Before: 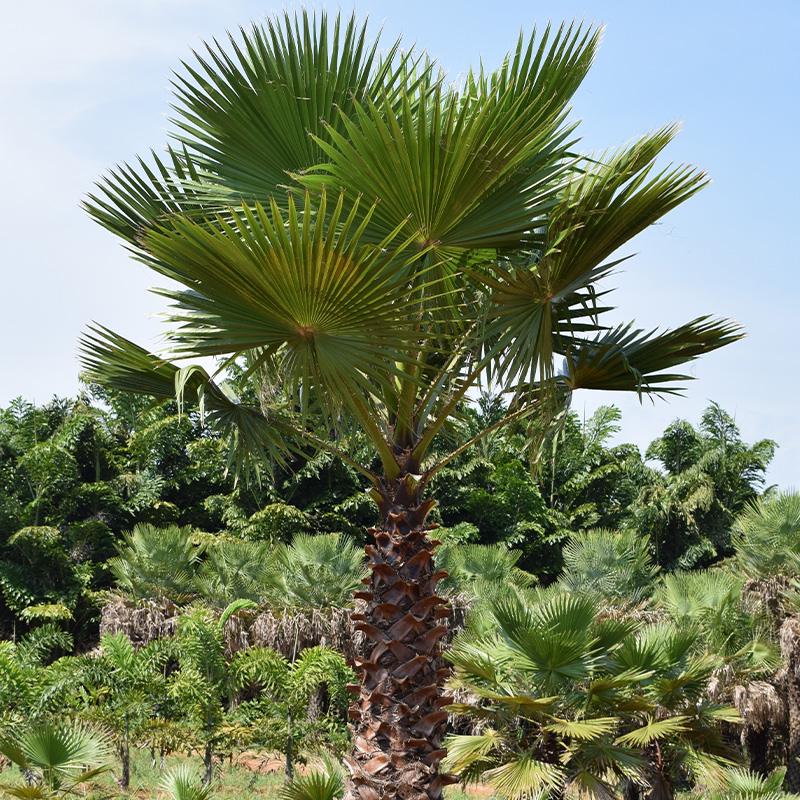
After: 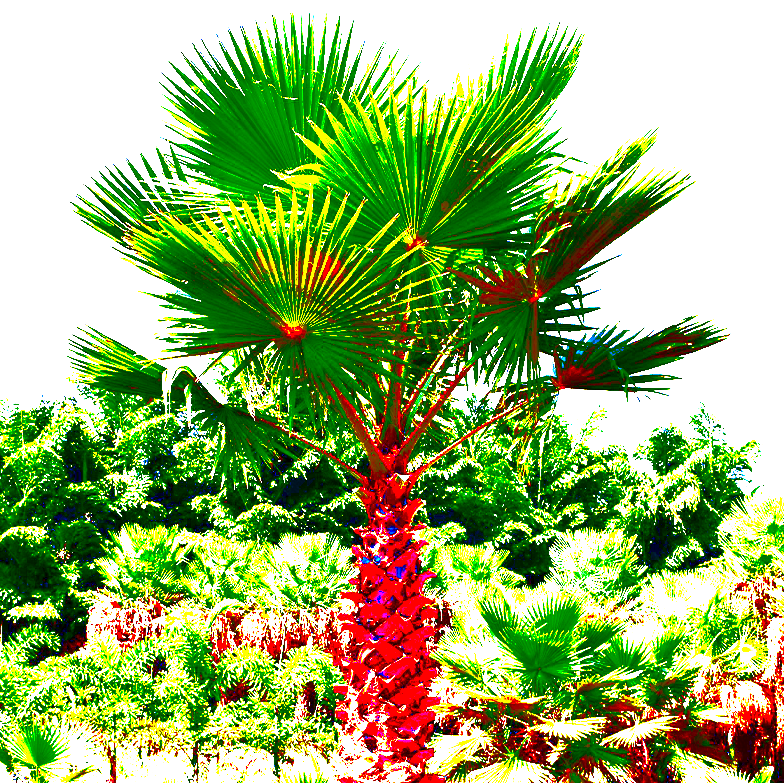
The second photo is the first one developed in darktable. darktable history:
crop: left 1.636%, right 0.277%, bottom 2.064%
contrast brightness saturation: contrast 0.099, saturation -0.363
exposure: black level correction 0.099, exposure 2.945 EV, compensate highlight preservation false
